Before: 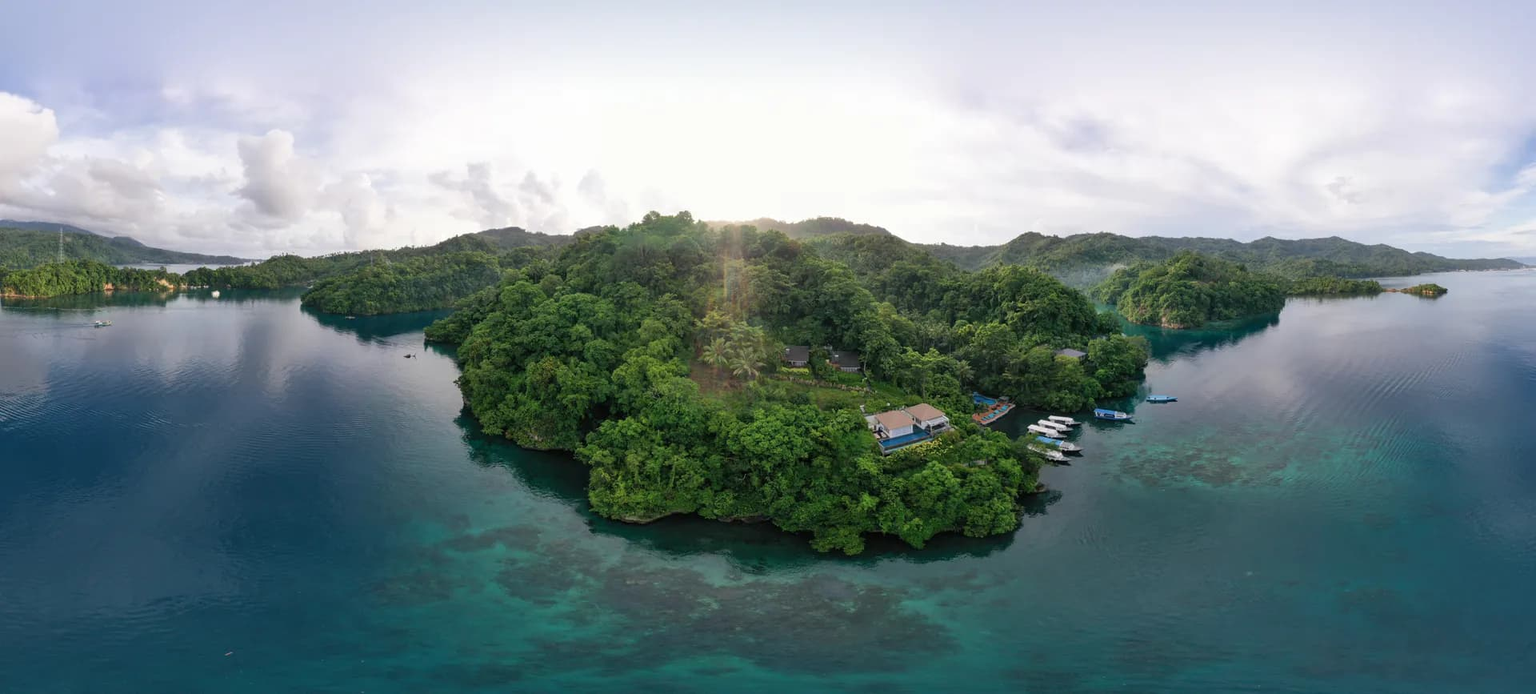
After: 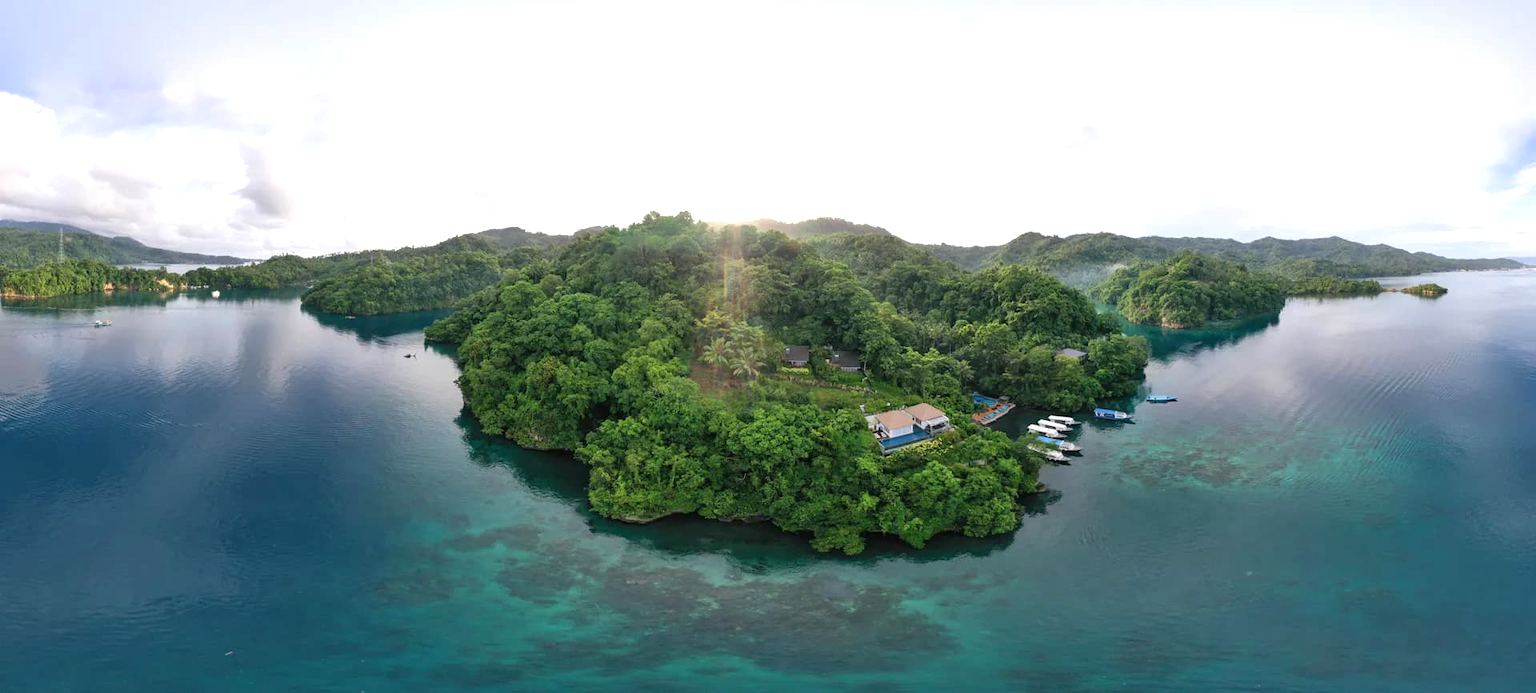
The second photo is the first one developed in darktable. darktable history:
exposure: exposure 0.568 EV, compensate exposure bias true, compensate highlight preservation false
